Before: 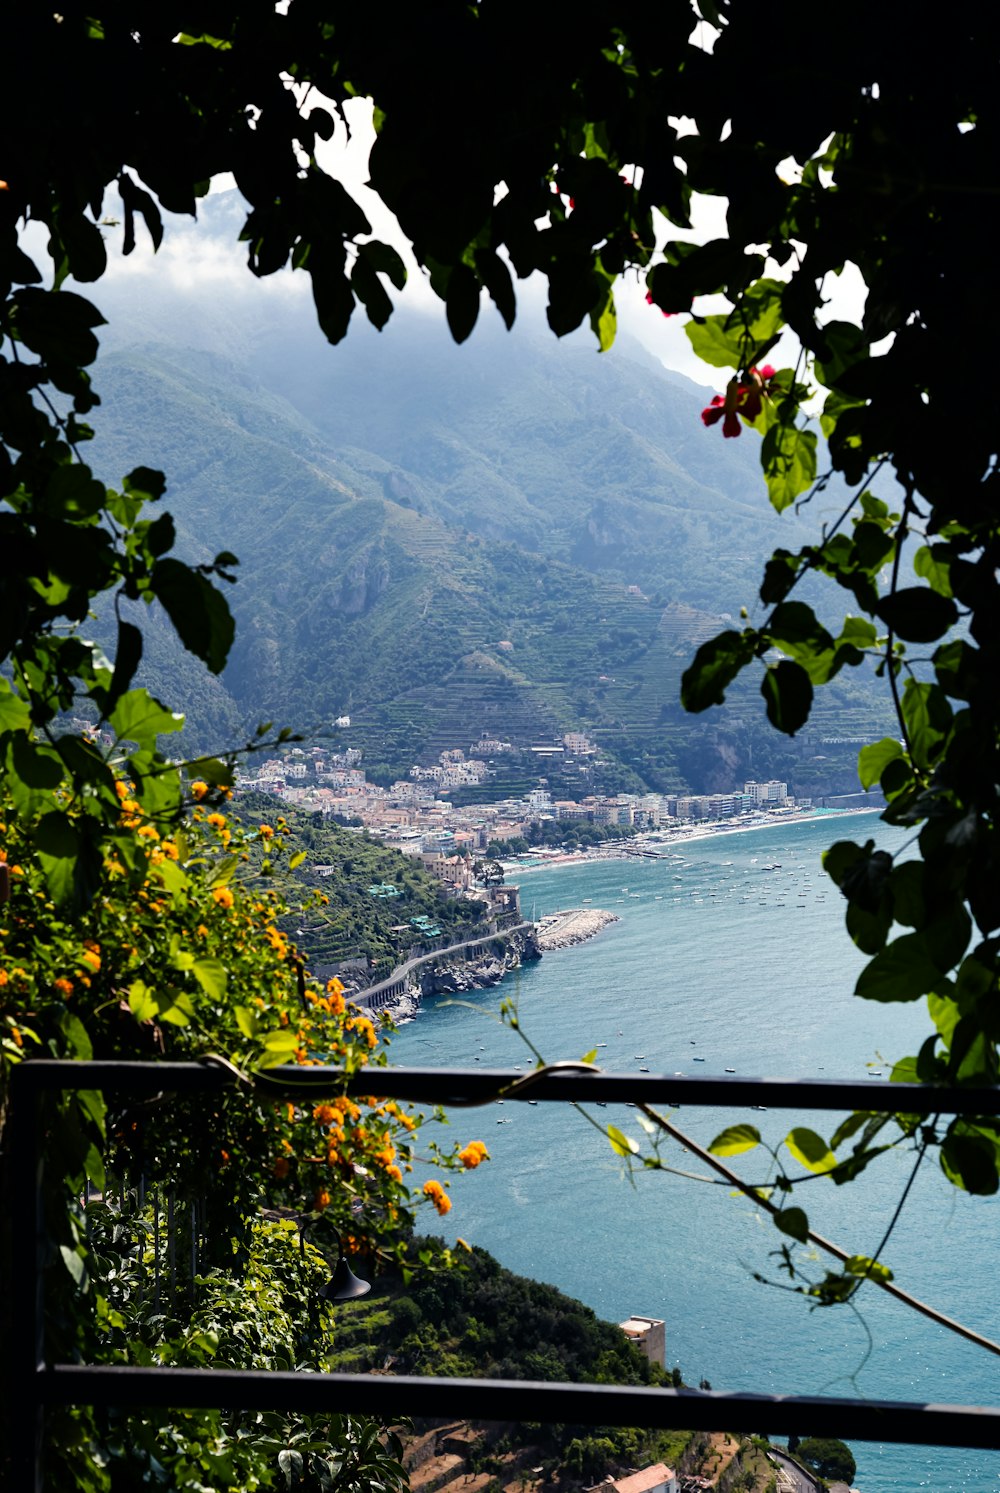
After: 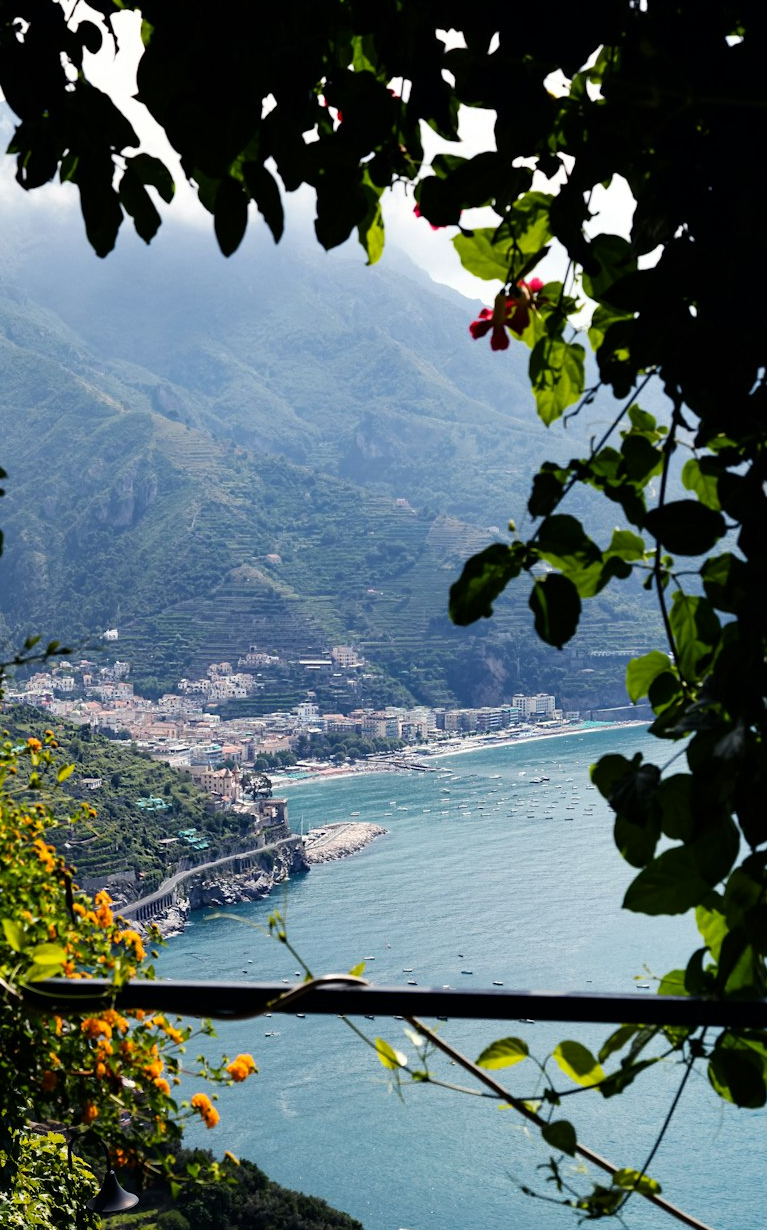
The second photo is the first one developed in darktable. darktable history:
crop: left 23.248%, top 5.889%, bottom 11.71%
